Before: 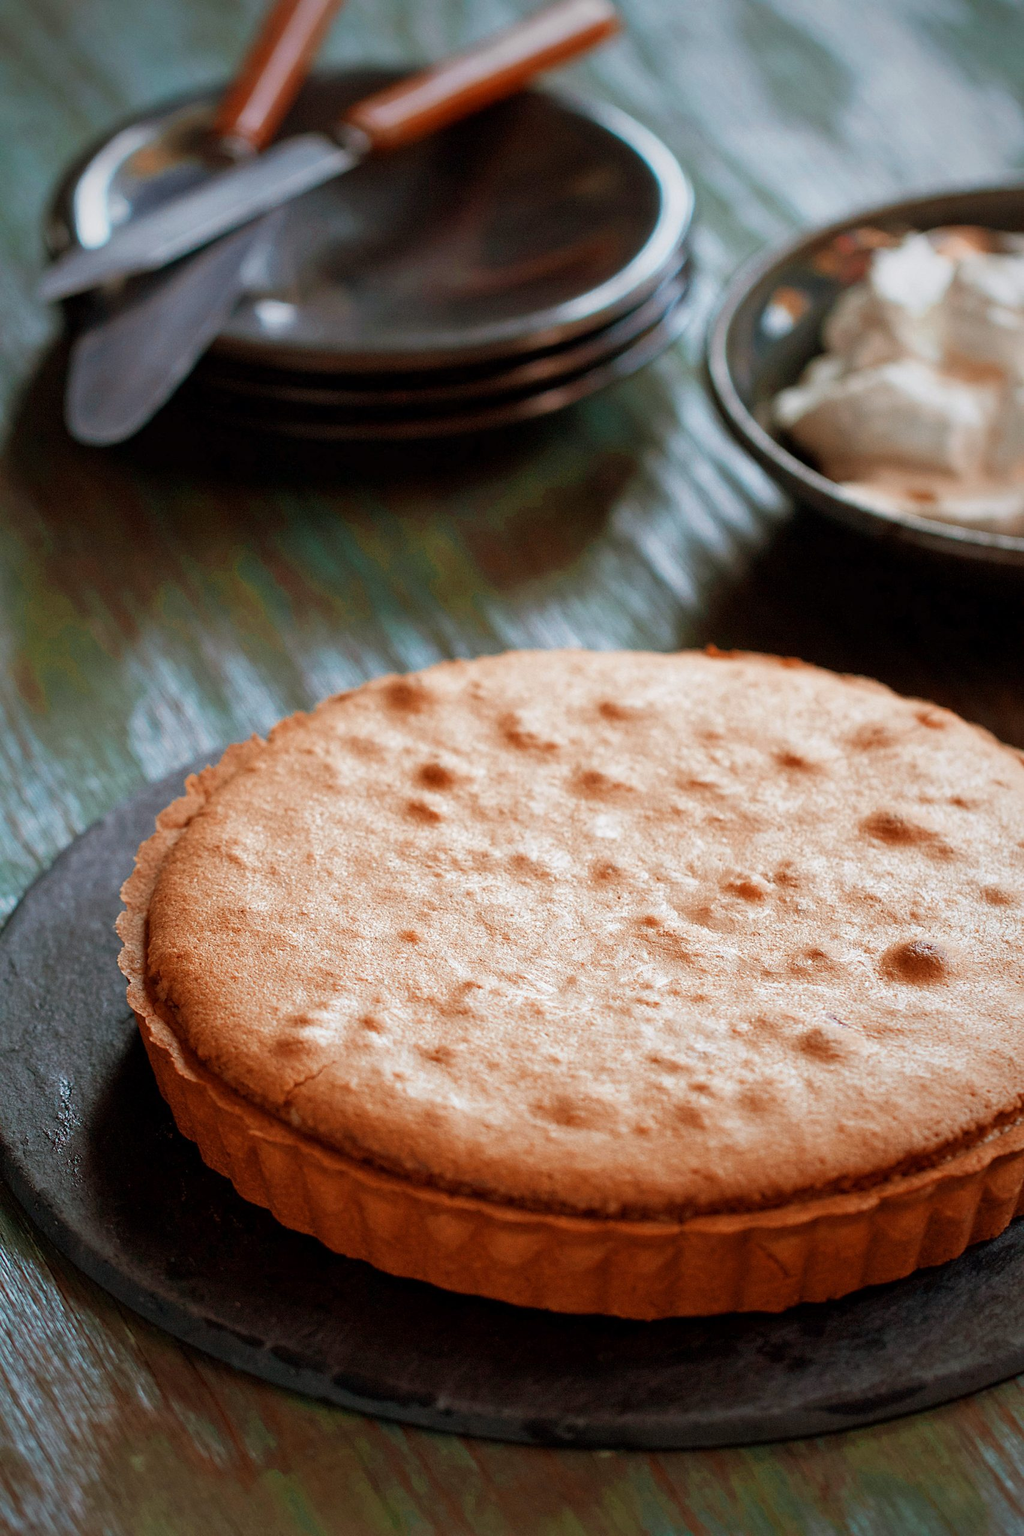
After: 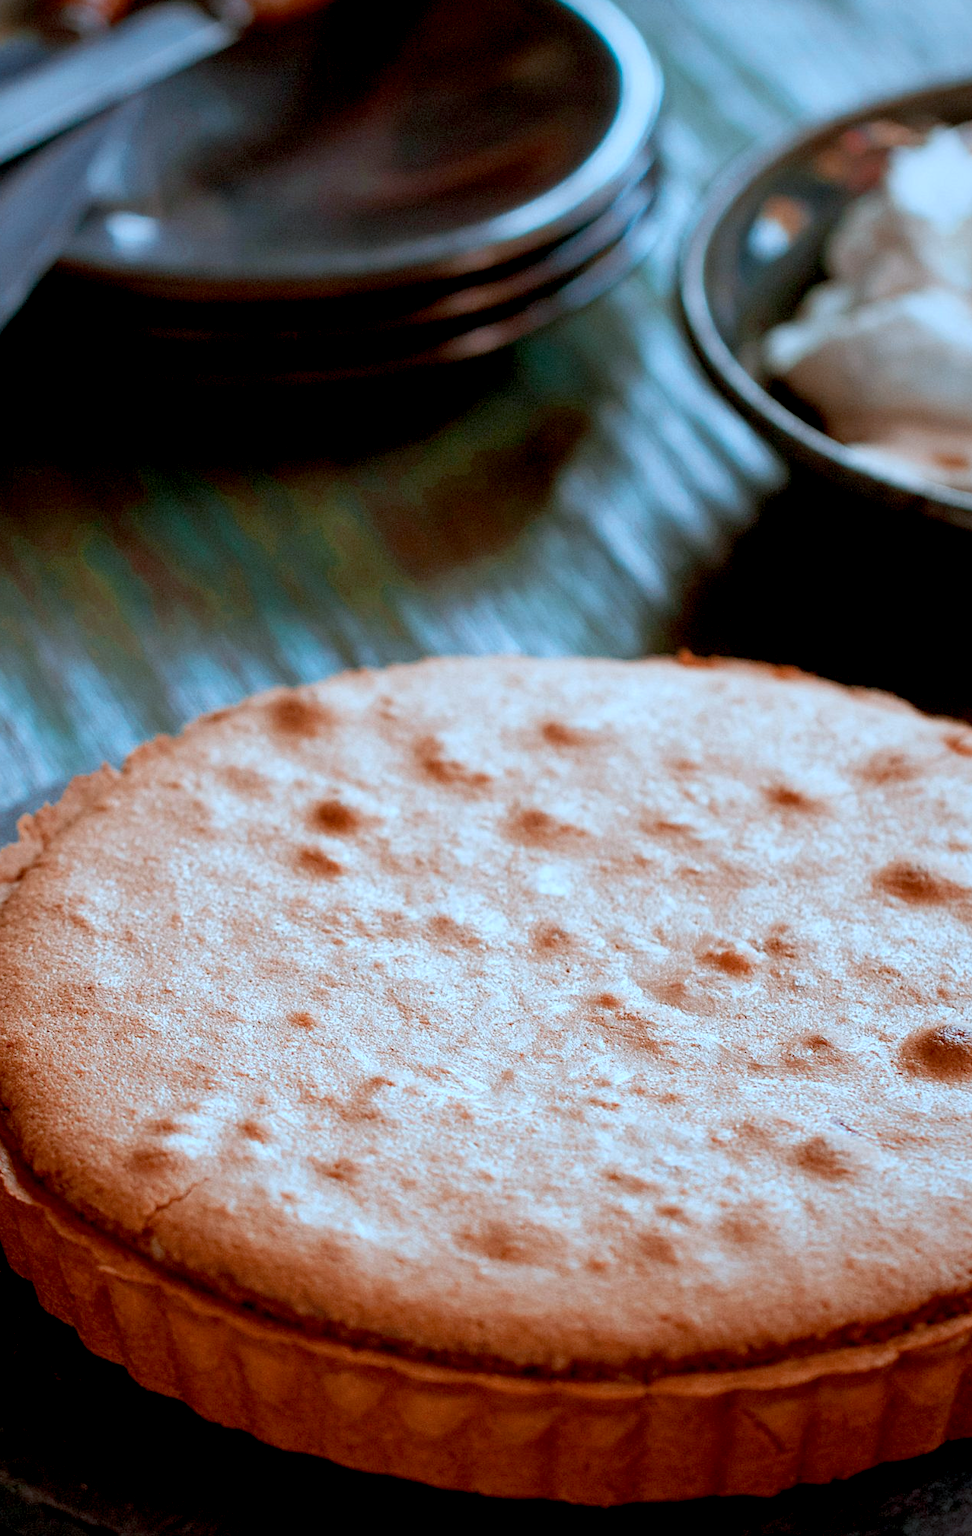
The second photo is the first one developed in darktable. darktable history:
crop: left 16.768%, top 8.653%, right 8.362%, bottom 12.485%
color correction: highlights a* -9.35, highlights b* -23.15
exposure: black level correction 0.009, compensate highlight preservation false
